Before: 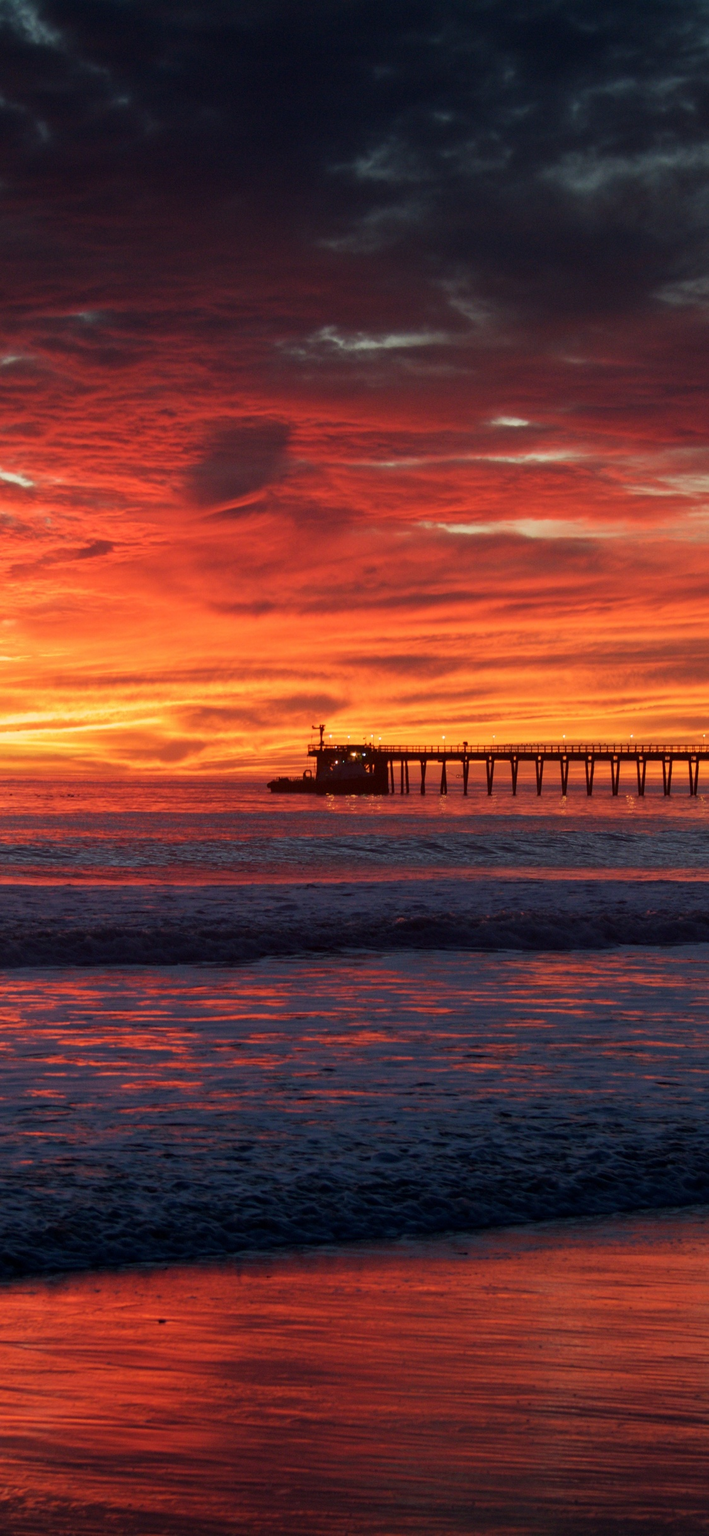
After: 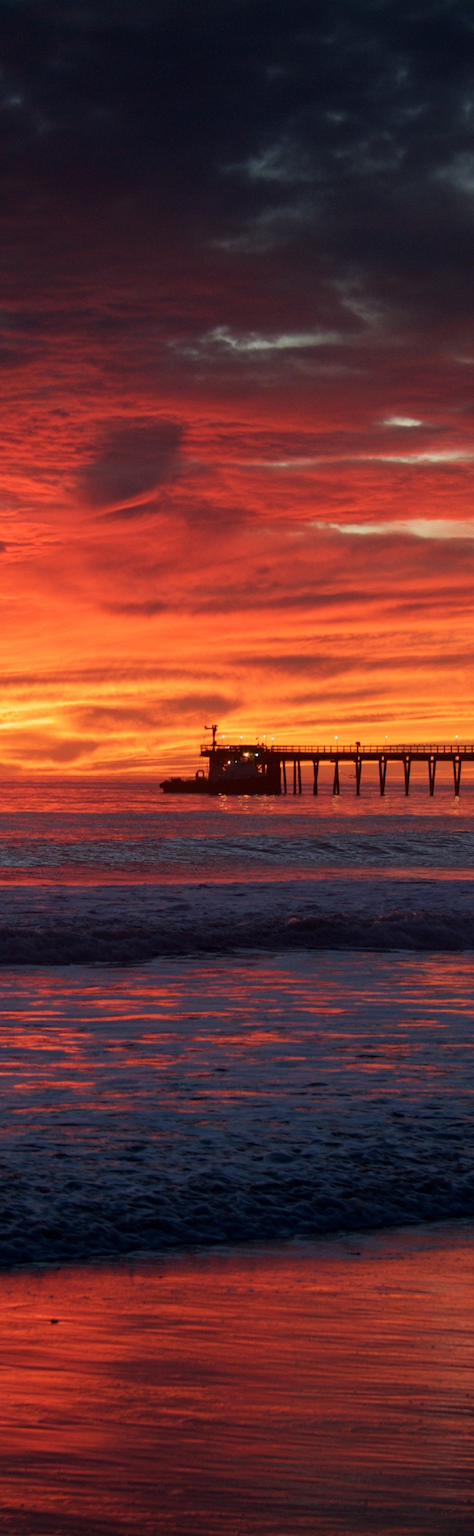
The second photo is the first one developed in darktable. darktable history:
crop and rotate: left 15.254%, right 17.819%
